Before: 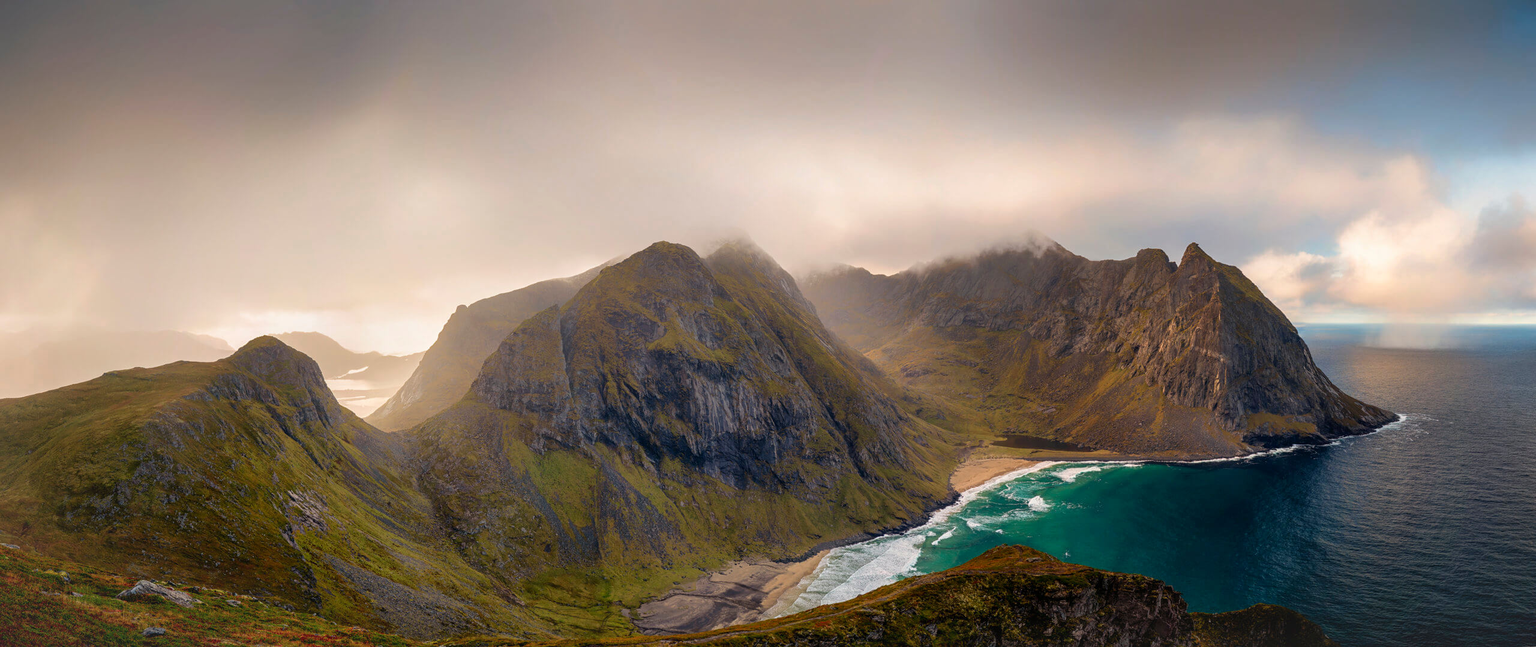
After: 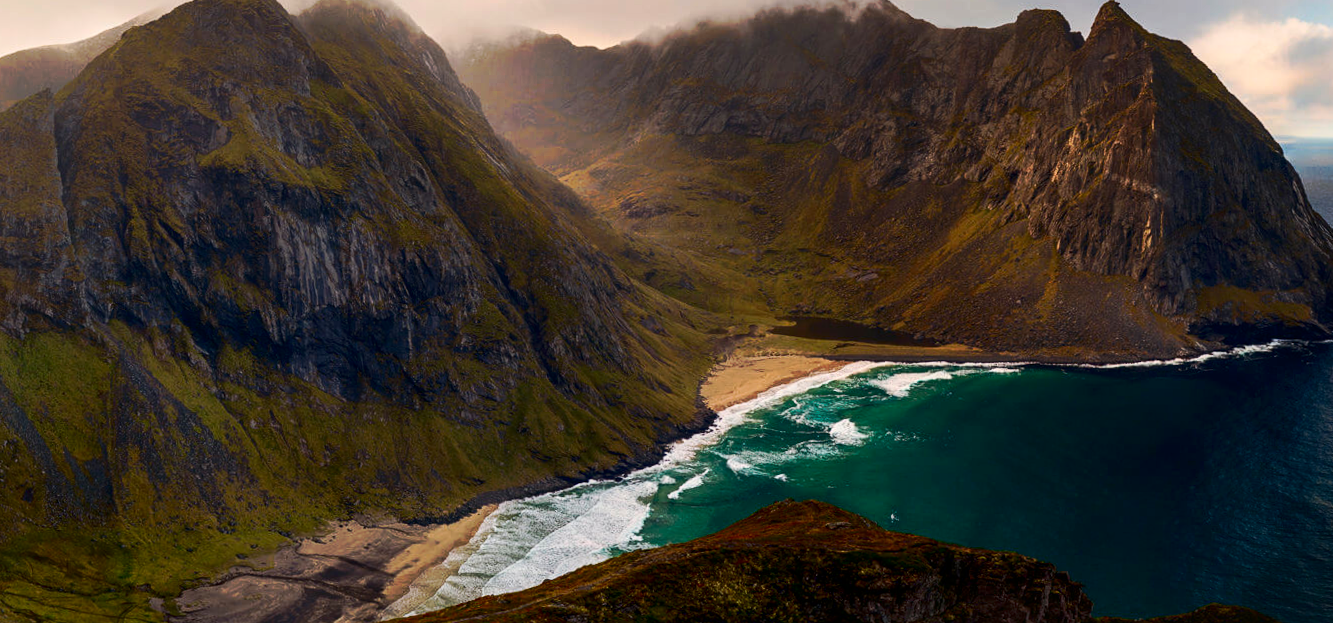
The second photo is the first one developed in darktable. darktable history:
rotate and perspective: rotation 0.8°, automatic cropping off
crop: left 34.479%, top 38.822%, right 13.718%, bottom 5.172%
contrast brightness saturation: contrast 0.2, brightness -0.11, saturation 0.1
tone curve: curves: ch0 [(0, 0) (0.003, 0.003) (0.011, 0.011) (0.025, 0.024) (0.044, 0.042) (0.069, 0.066) (0.1, 0.095) (0.136, 0.129) (0.177, 0.169) (0.224, 0.214) (0.277, 0.264) (0.335, 0.319) (0.399, 0.38) (0.468, 0.446) (0.543, 0.558) (0.623, 0.636) (0.709, 0.719) (0.801, 0.807) (0.898, 0.901) (1, 1)], preserve colors none
